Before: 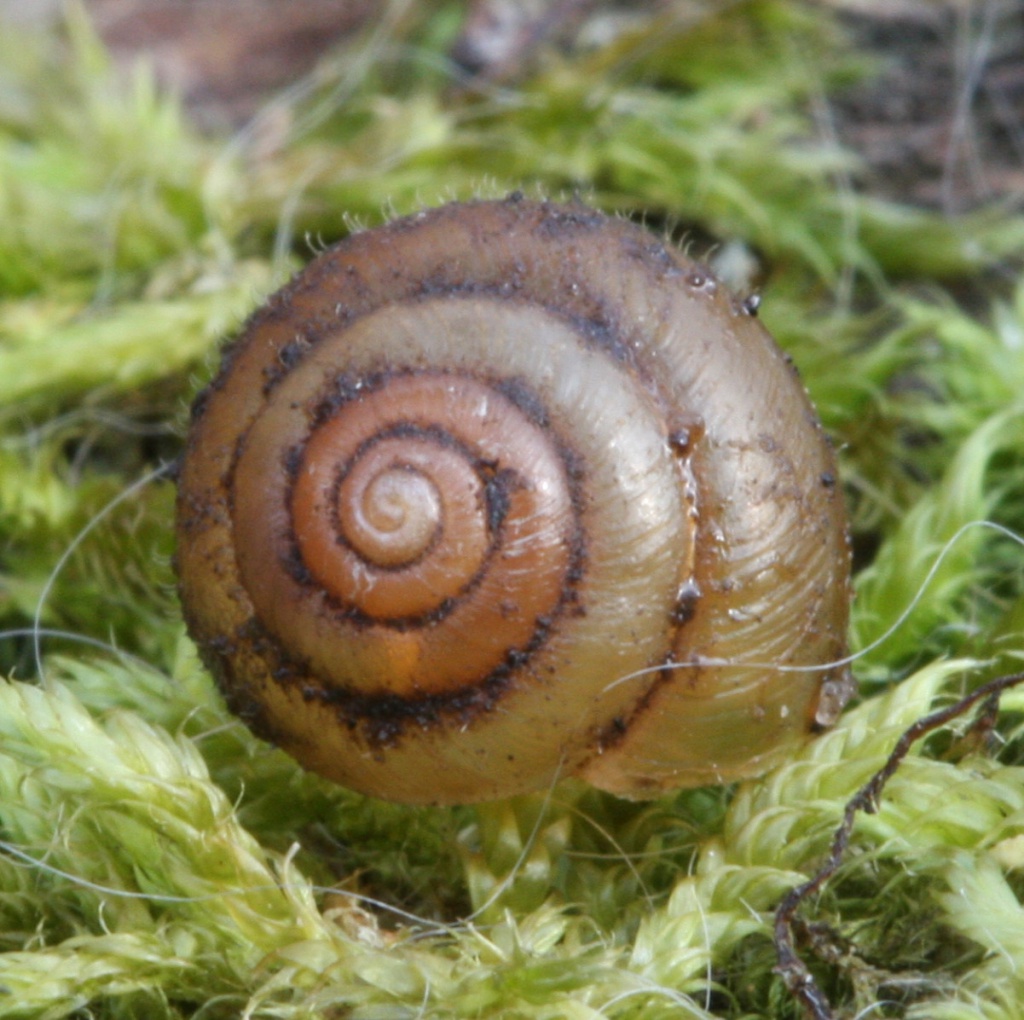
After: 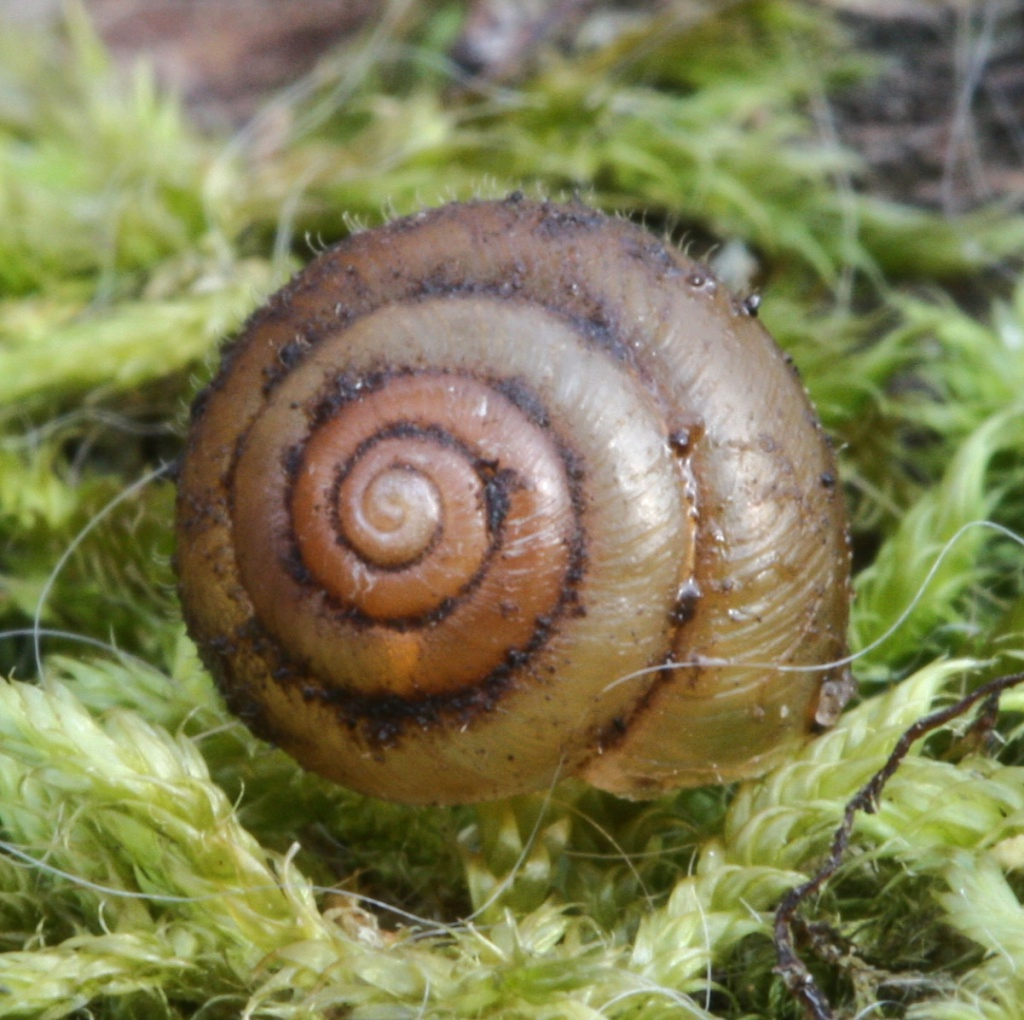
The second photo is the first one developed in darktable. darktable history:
tone curve: curves: ch0 [(0, 0.021) (0.059, 0.053) (0.212, 0.18) (0.337, 0.304) (0.495, 0.505) (0.725, 0.731) (0.89, 0.919) (1, 1)]; ch1 [(0, 0) (0.094, 0.081) (0.285, 0.299) (0.413, 0.43) (0.479, 0.475) (0.54, 0.55) (0.615, 0.65) (0.683, 0.688) (1, 1)]; ch2 [(0, 0) (0.257, 0.217) (0.434, 0.434) (0.498, 0.507) (0.599, 0.578) (1, 1)]
exposure: compensate highlight preservation false
